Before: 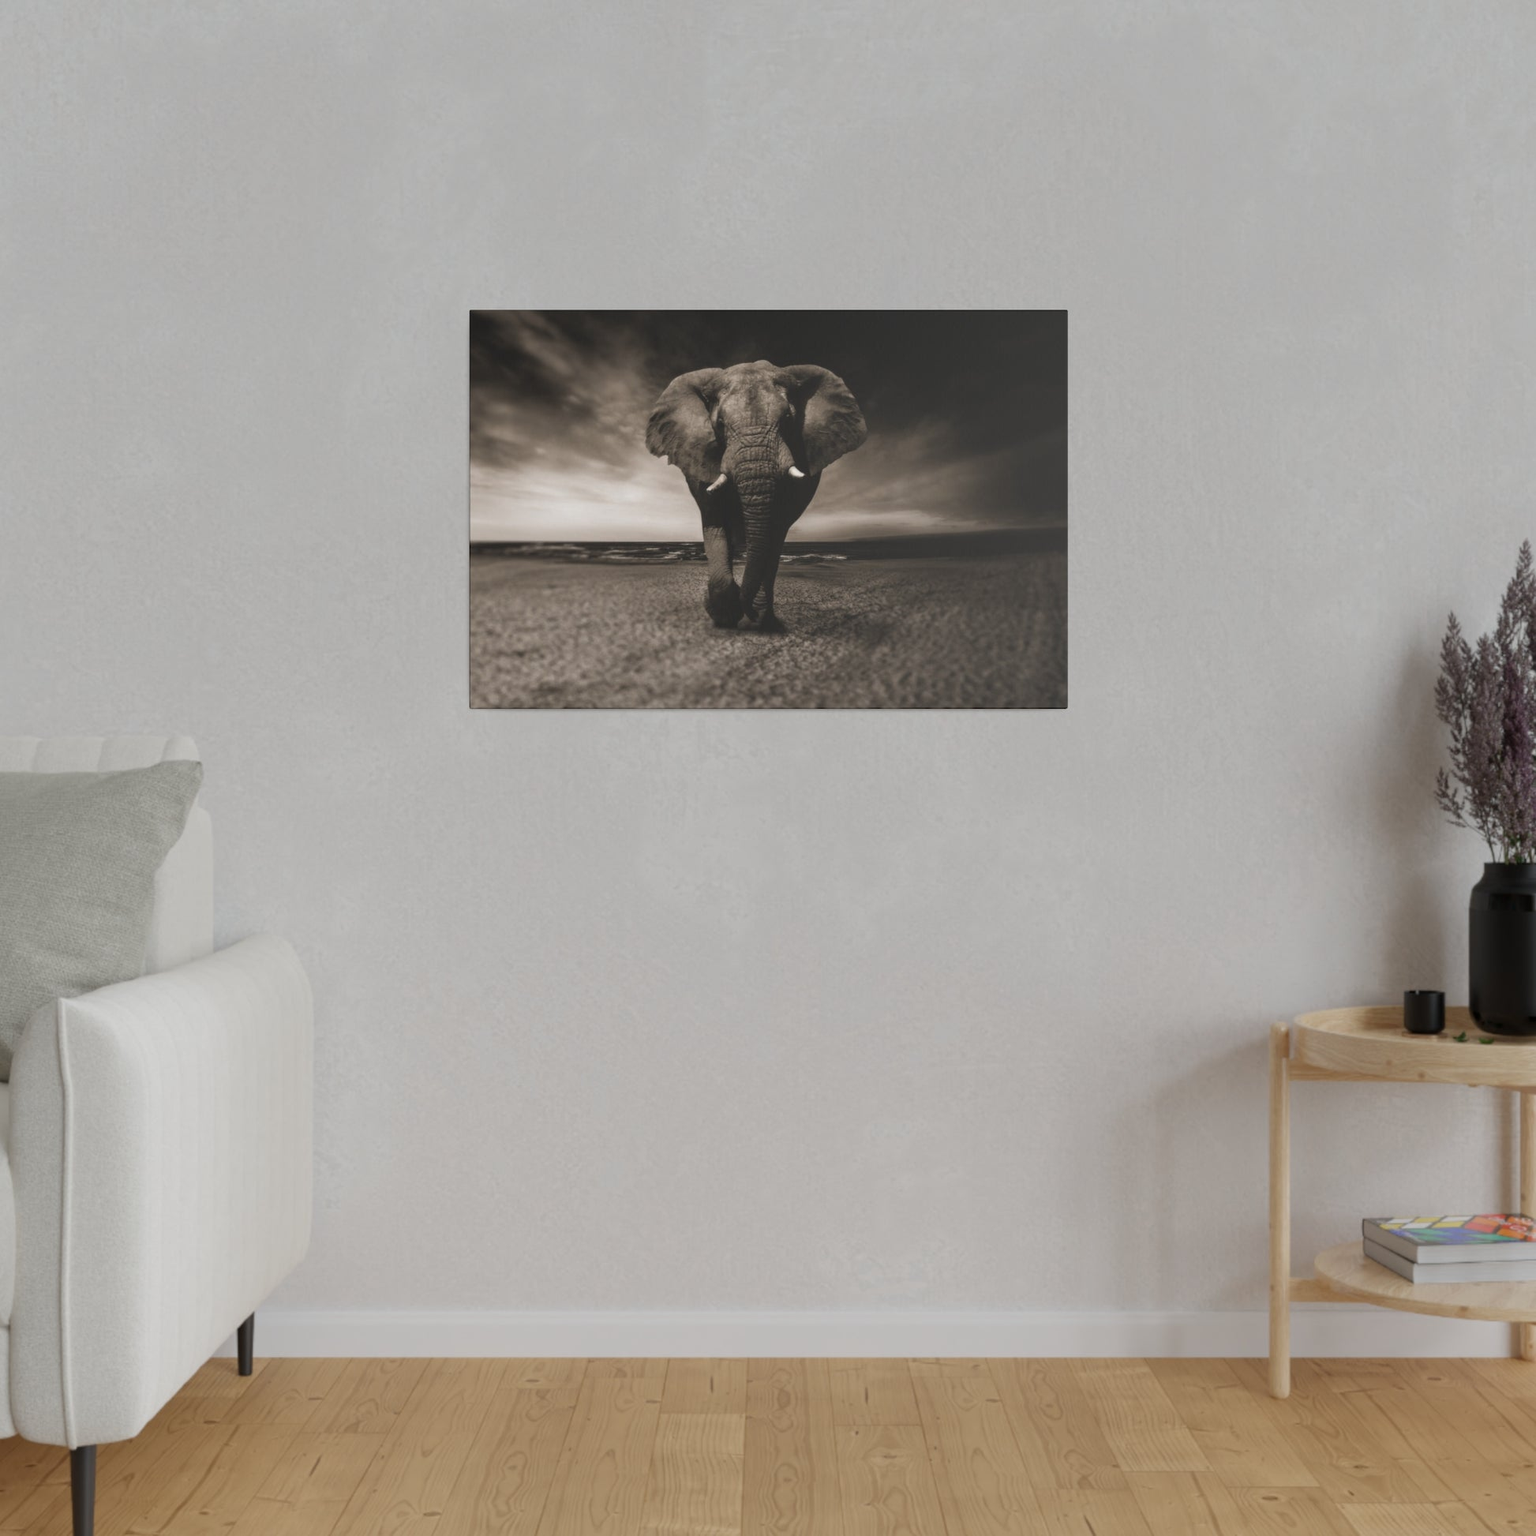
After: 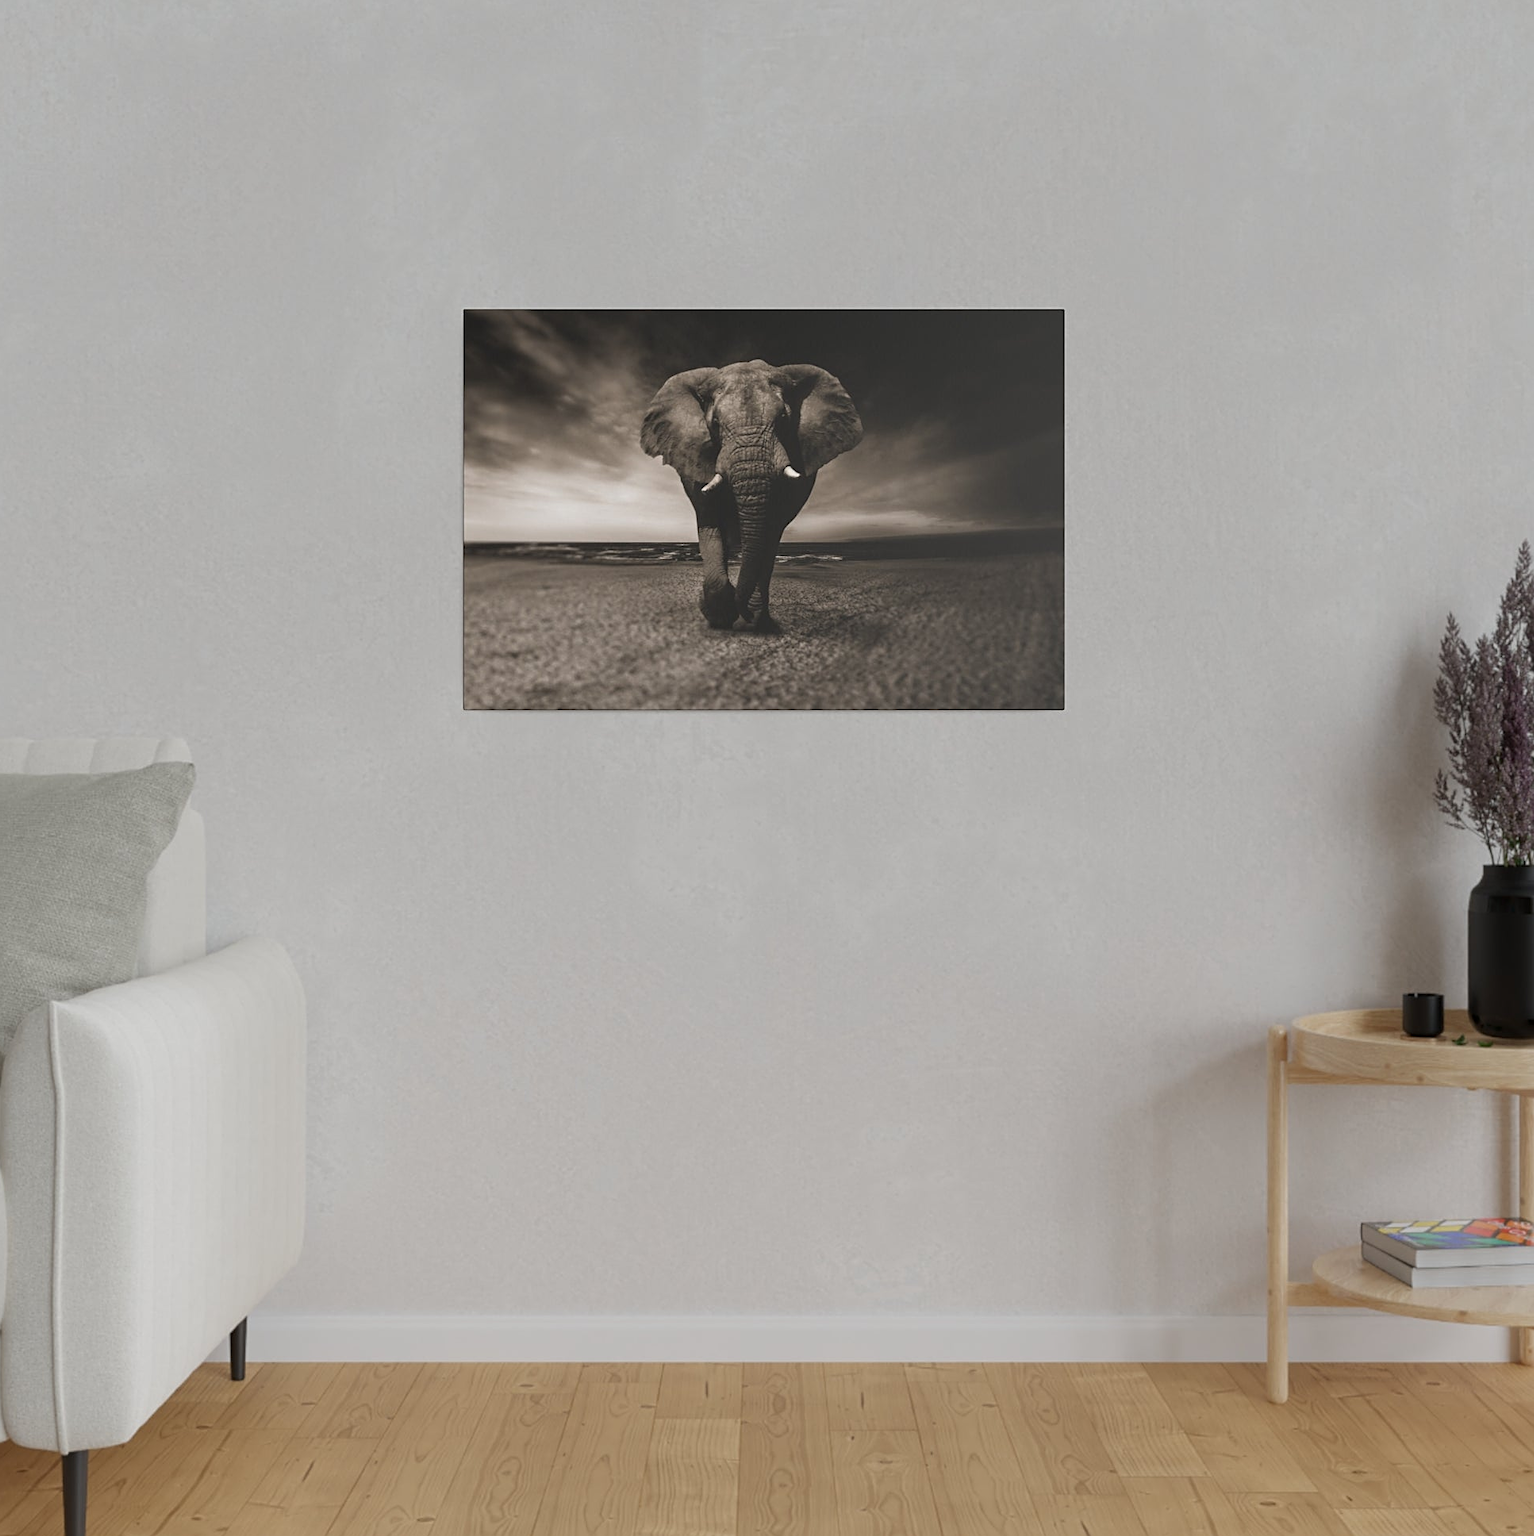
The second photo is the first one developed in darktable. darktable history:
crop and rotate: left 0.614%, top 0.179%, bottom 0.309%
sharpen: on, module defaults
